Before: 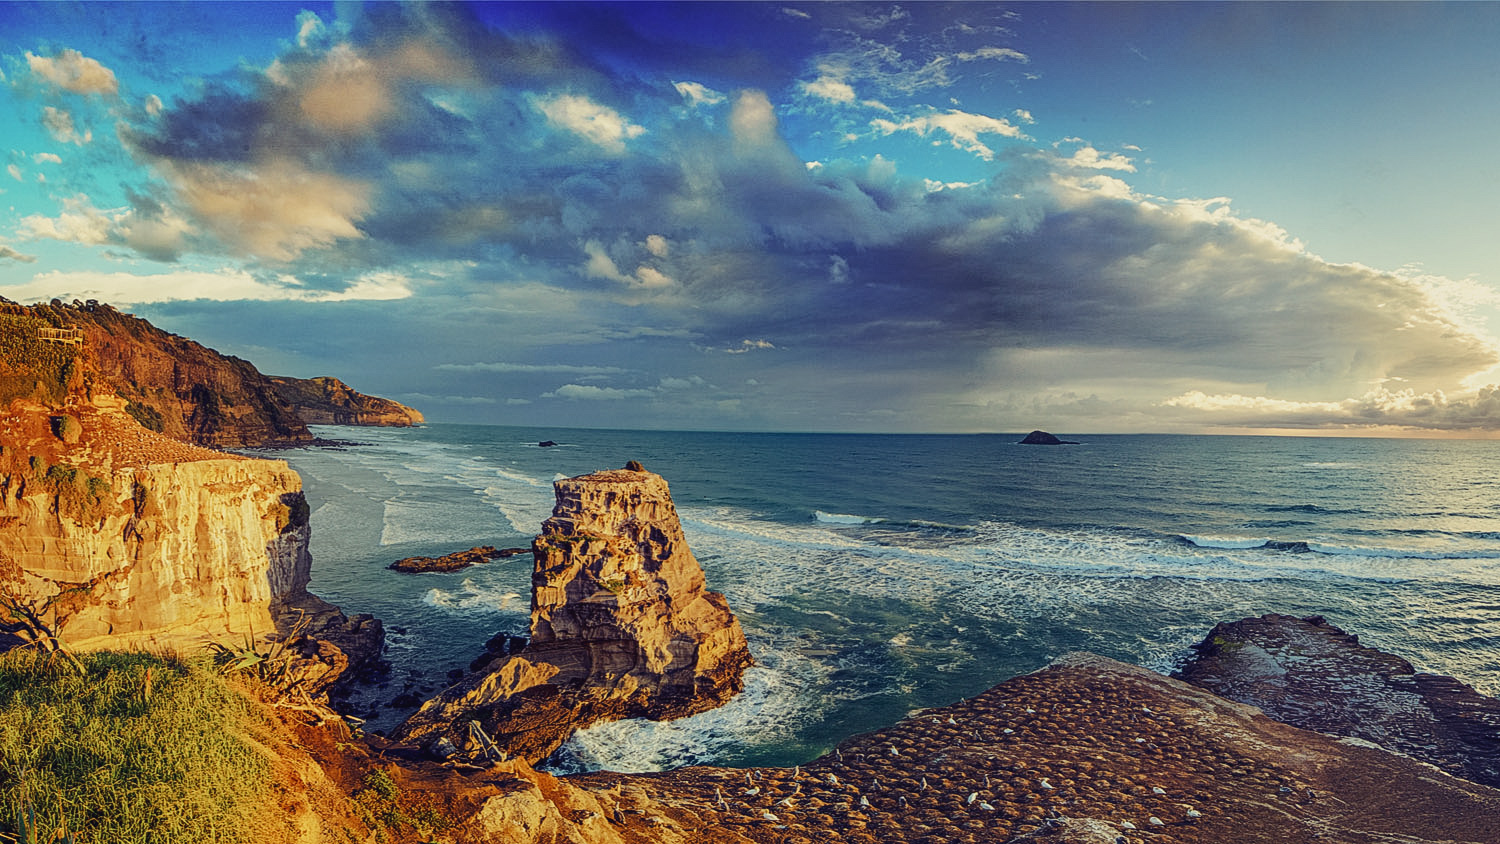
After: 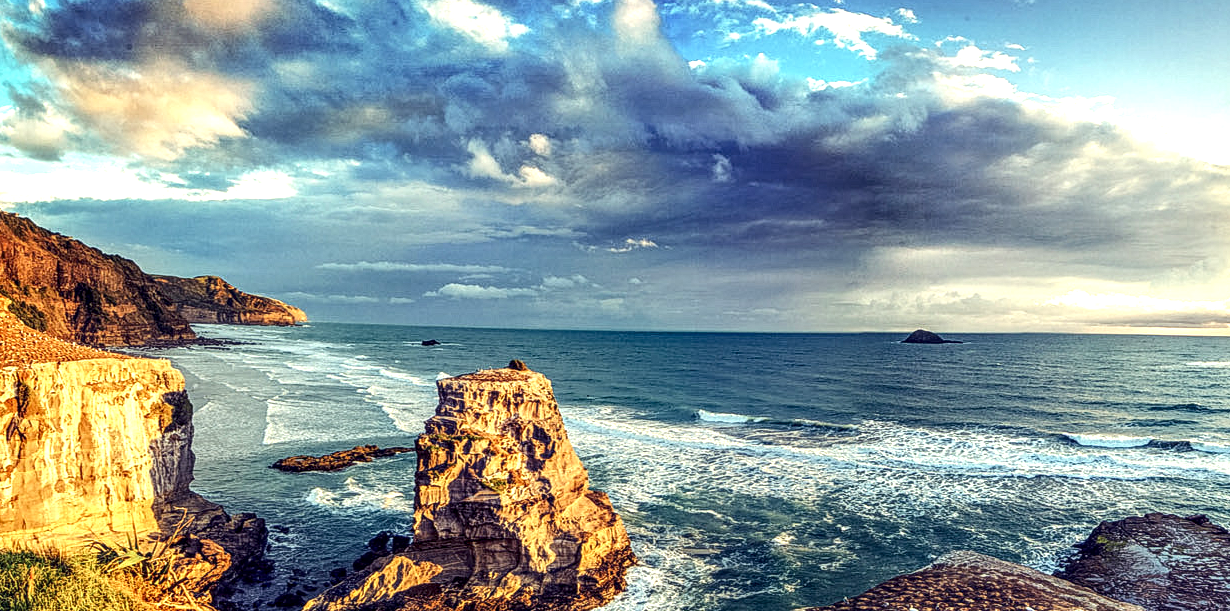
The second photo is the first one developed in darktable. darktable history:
crop: left 7.859%, top 12.085%, right 10.132%, bottom 15.449%
exposure: exposure 0.798 EV, compensate highlight preservation false
local contrast: detail 161%
